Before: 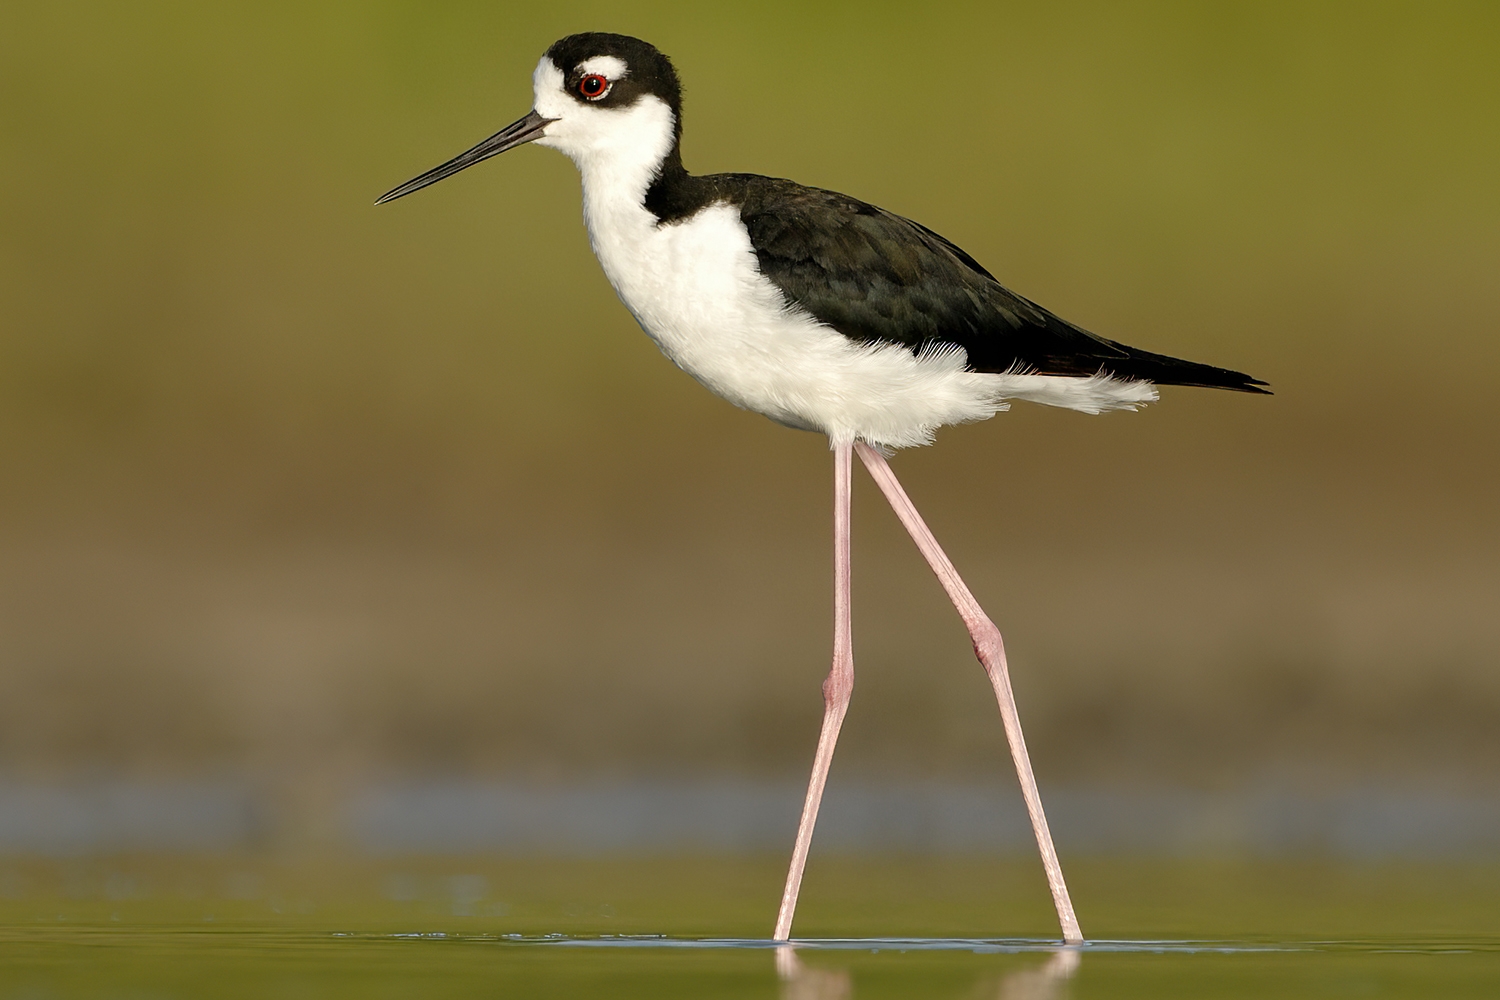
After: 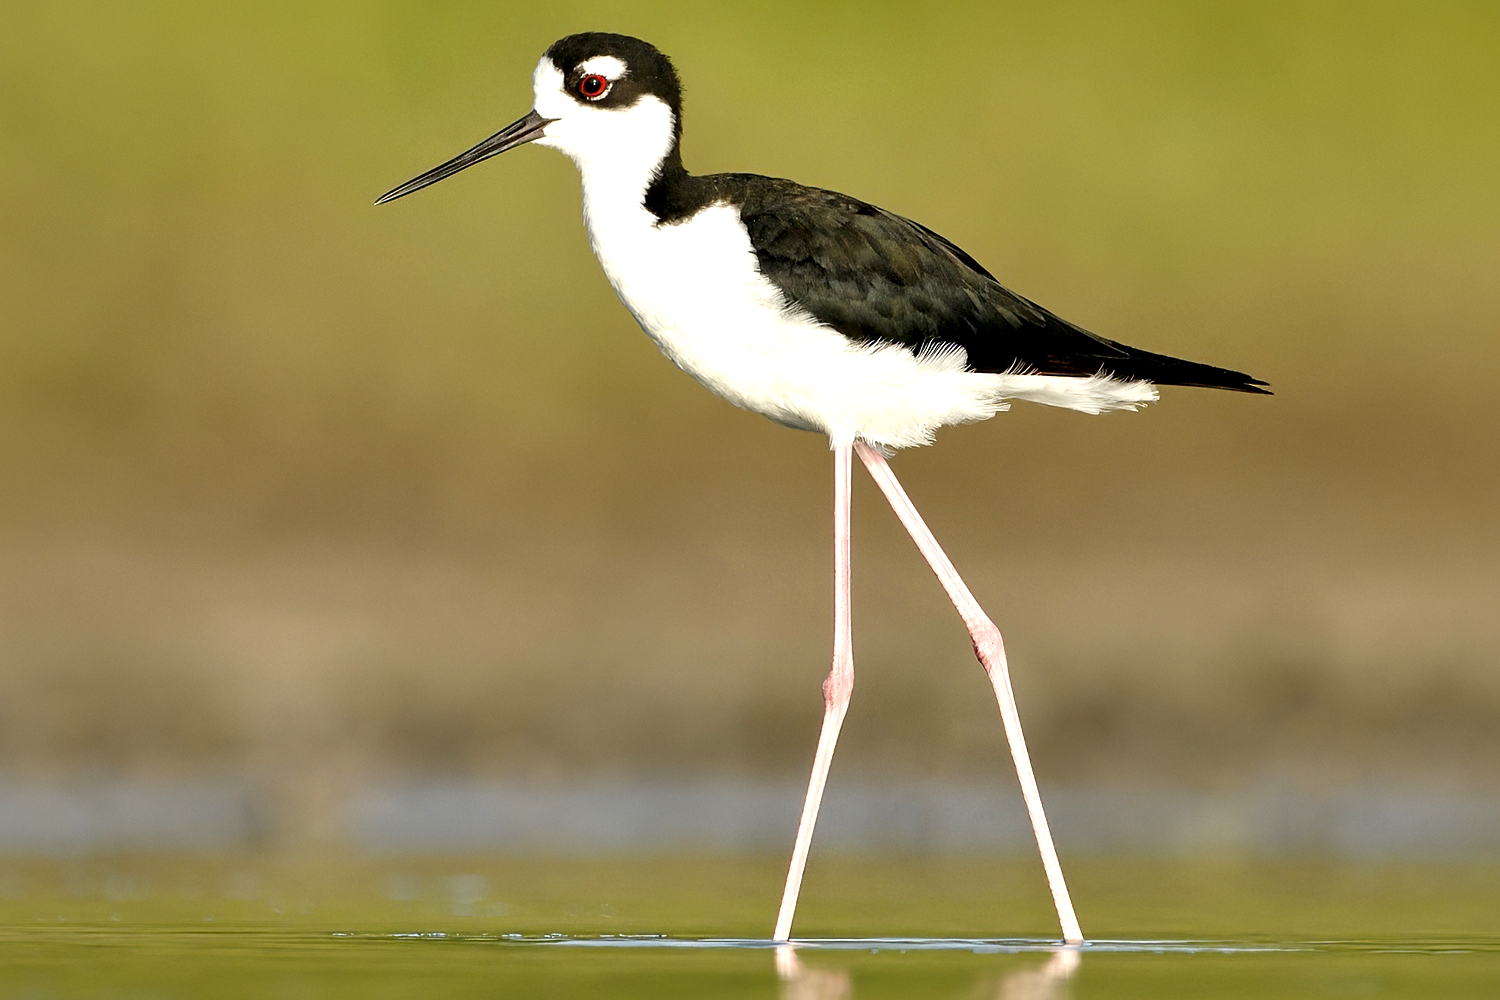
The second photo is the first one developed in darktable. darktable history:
local contrast: mode bilateral grid, contrast 24, coarseness 61, detail 151%, midtone range 0.2
exposure: black level correction 0, exposure 0.699 EV, compensate highlight preservation false
